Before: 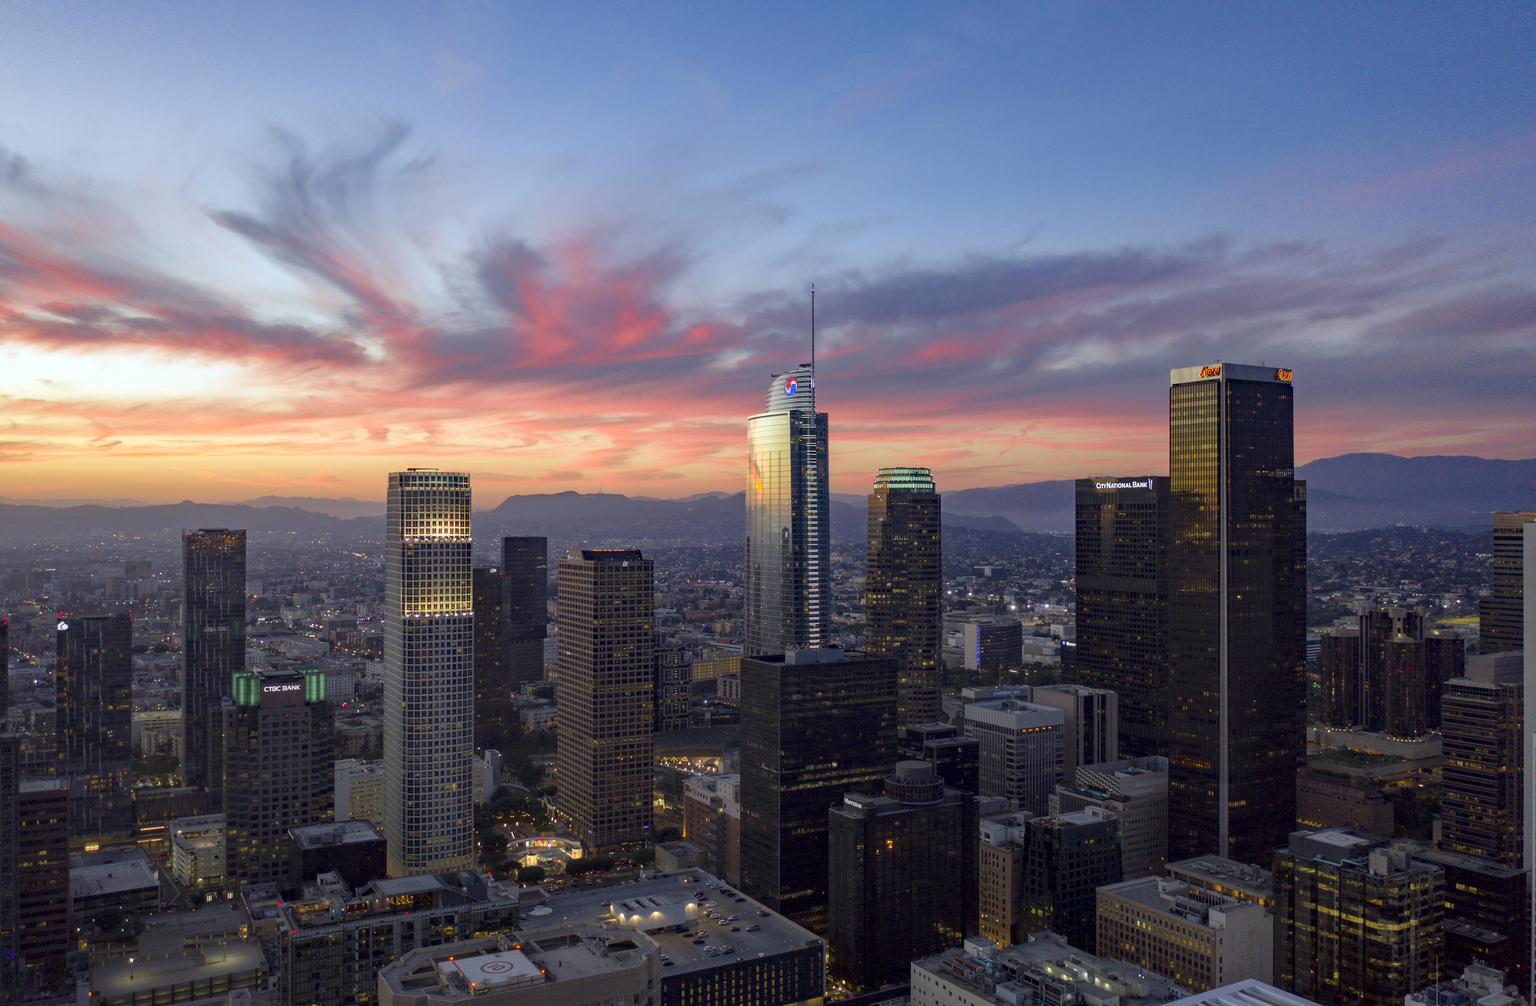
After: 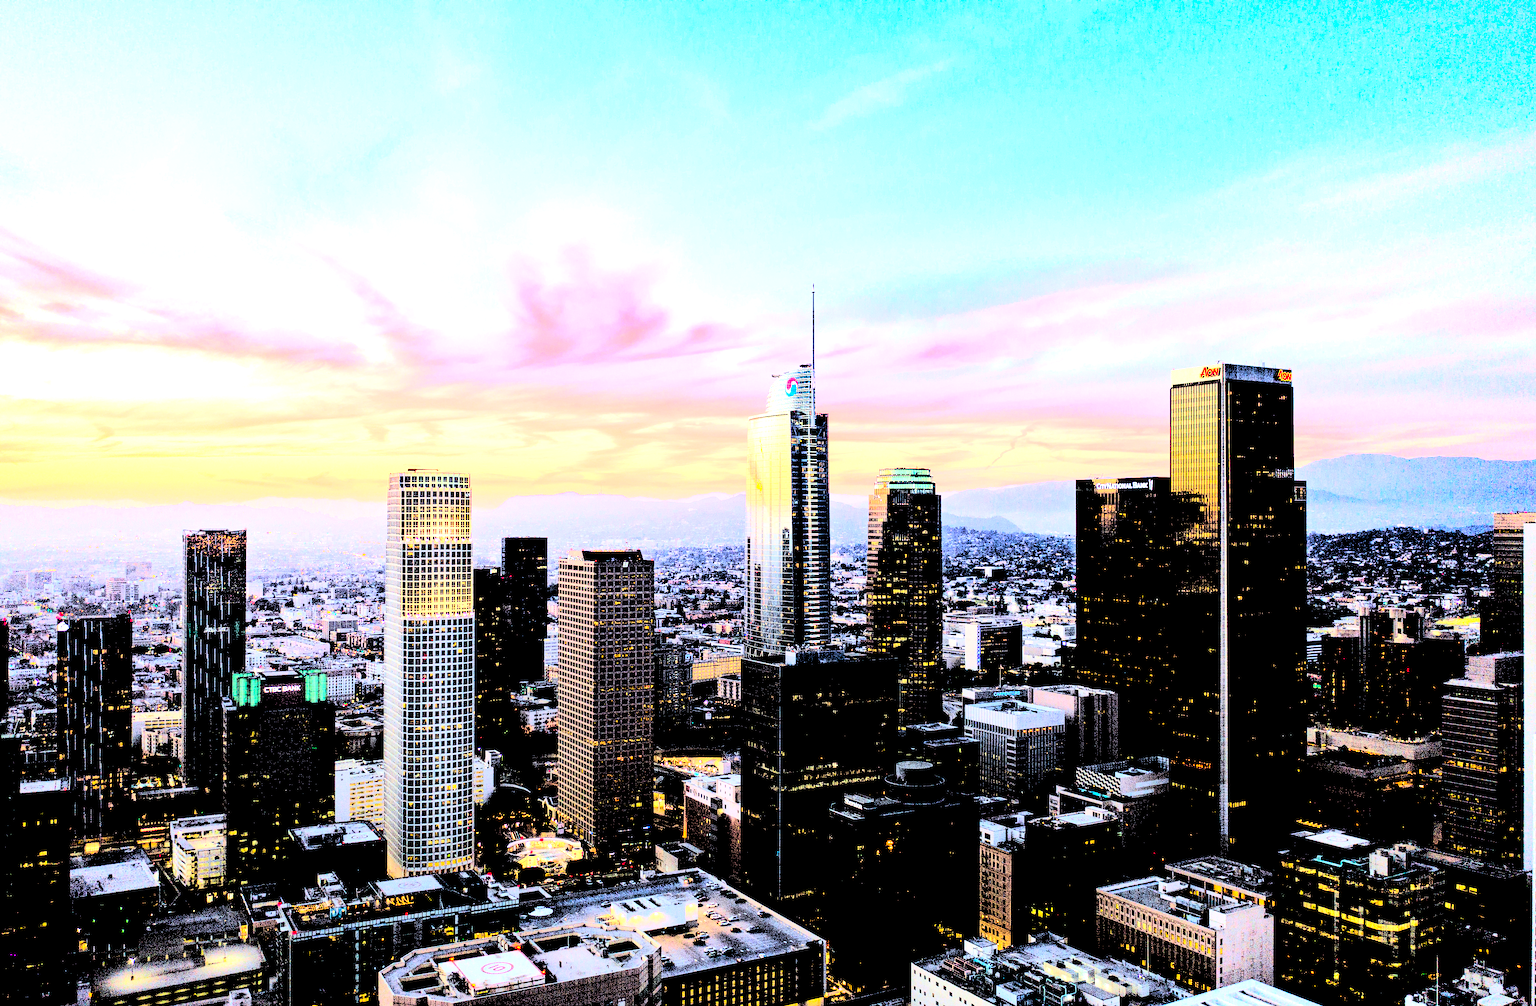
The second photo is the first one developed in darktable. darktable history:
sharpen: on, module defaults
exposure: compensate highlight preservation false
levels: levels [0.246, 0.246, 0.506]
